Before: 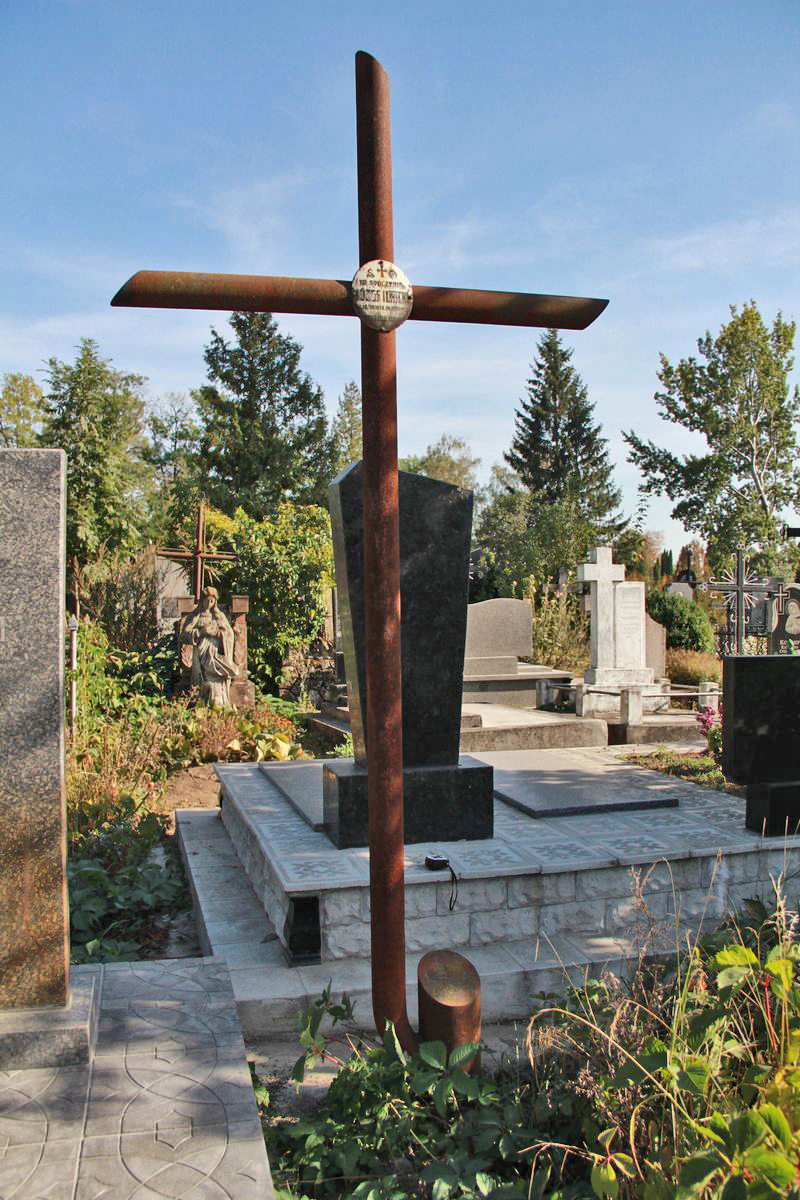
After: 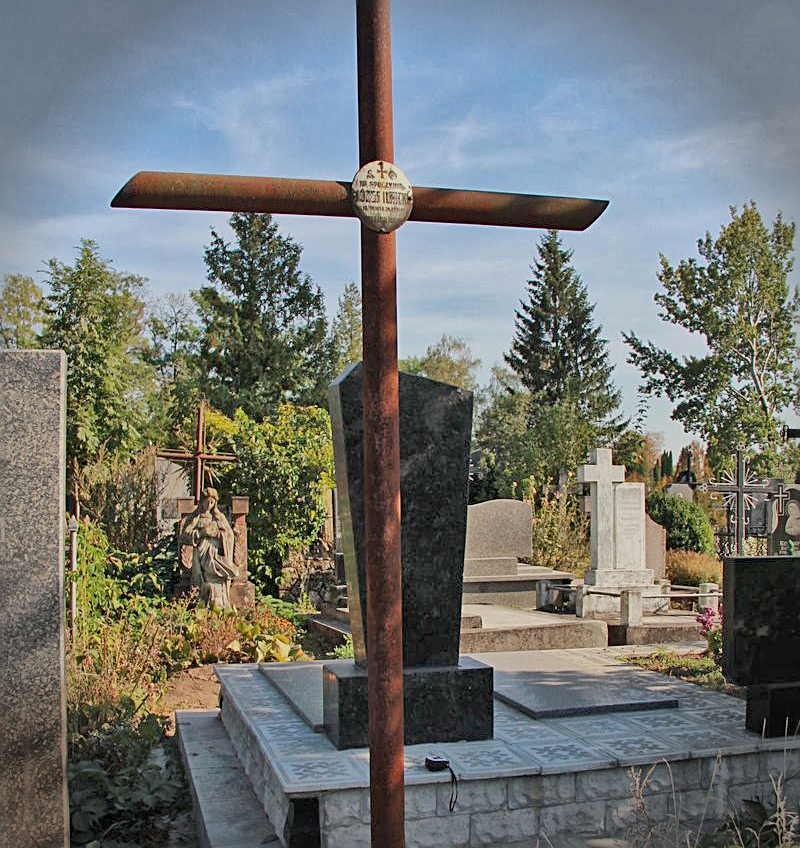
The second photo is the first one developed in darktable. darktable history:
vignetting: fall-off start 88.03%, fall-off radius 24.9%
sharpen: on, module defaults
crop and rotate: top 8.293%, bottom 20.996%
global tonemap: drago (1, 100), detail 1
